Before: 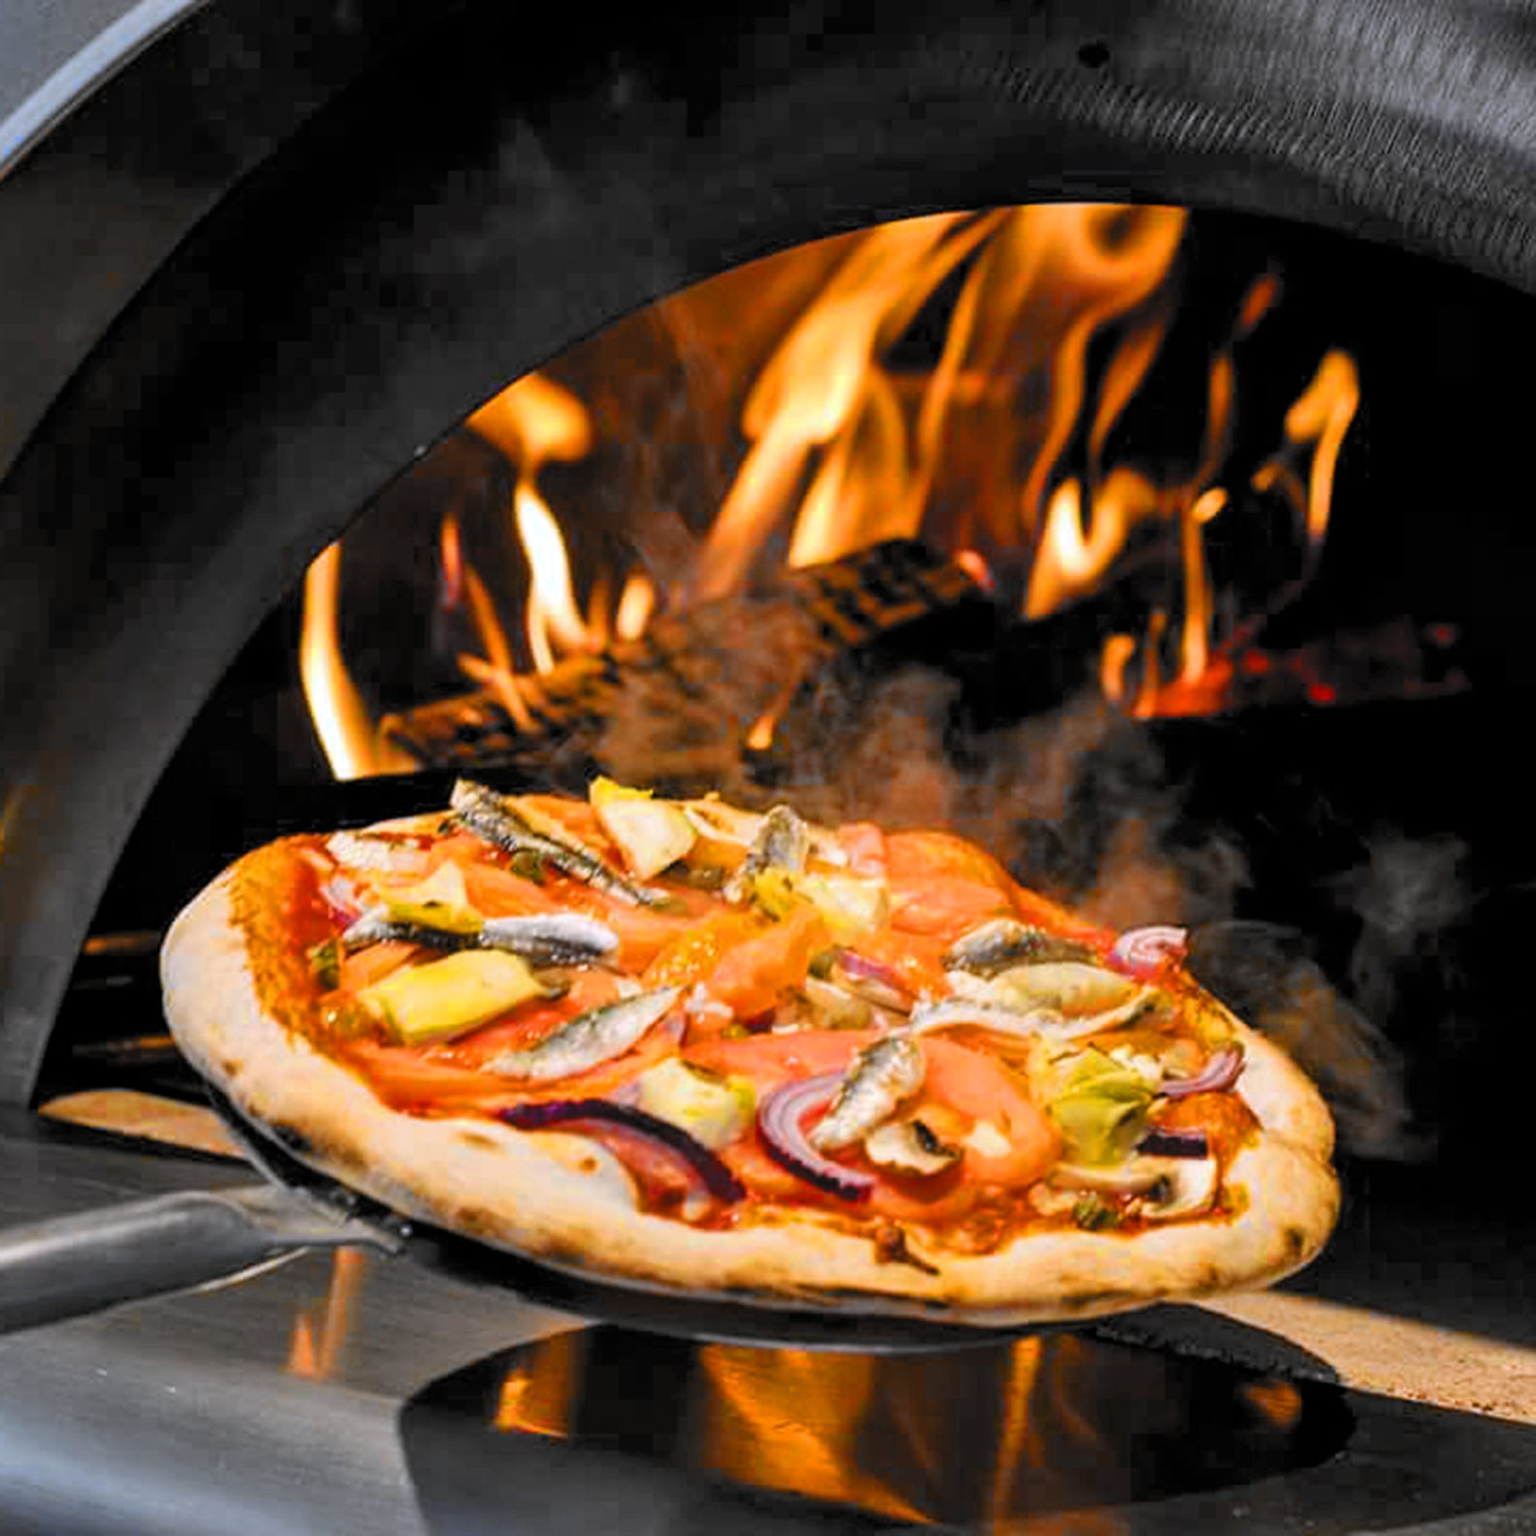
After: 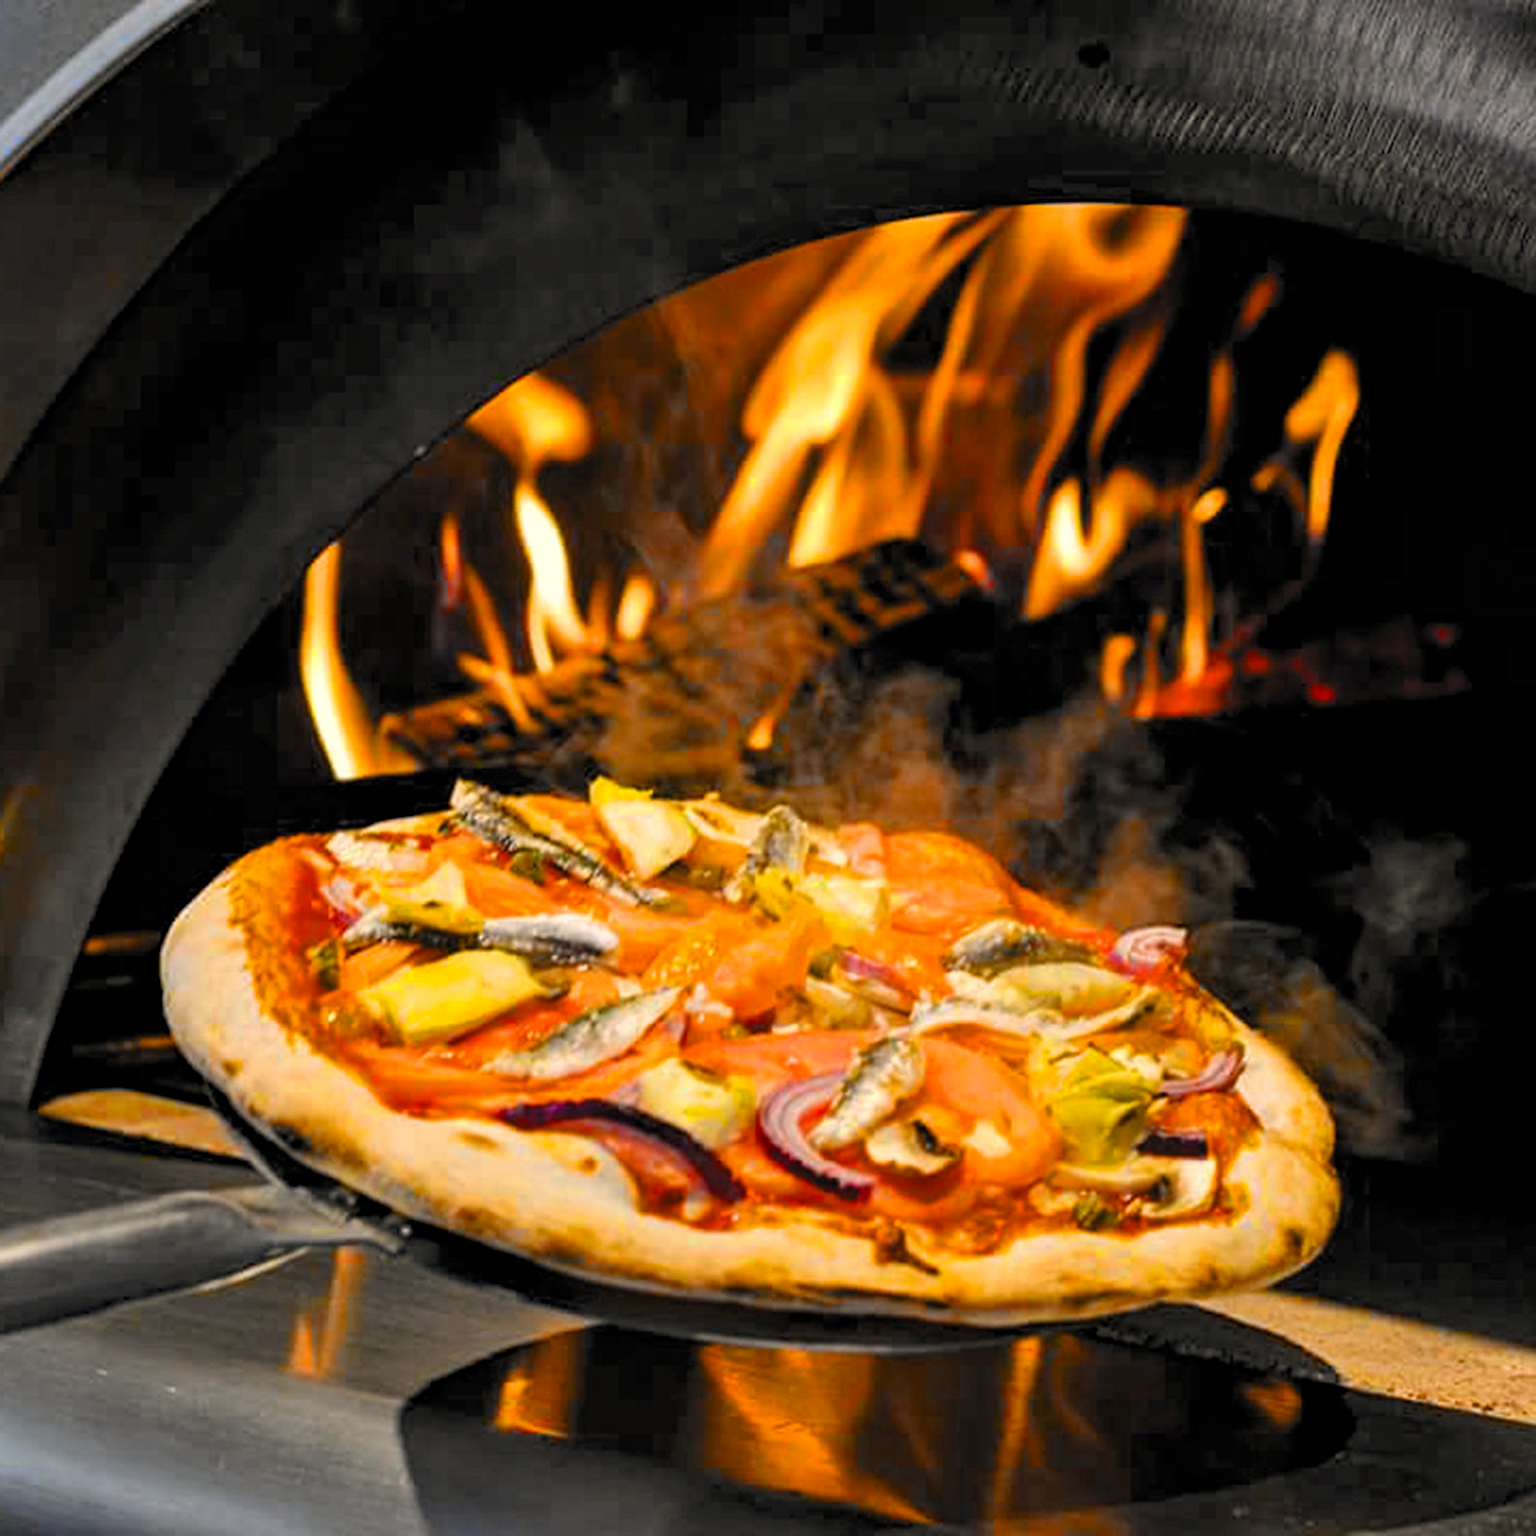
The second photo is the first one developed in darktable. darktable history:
haze removal: compatibility mode true, adaptive false
color correction: highlights a* 1.39, highlights b* 17.83
